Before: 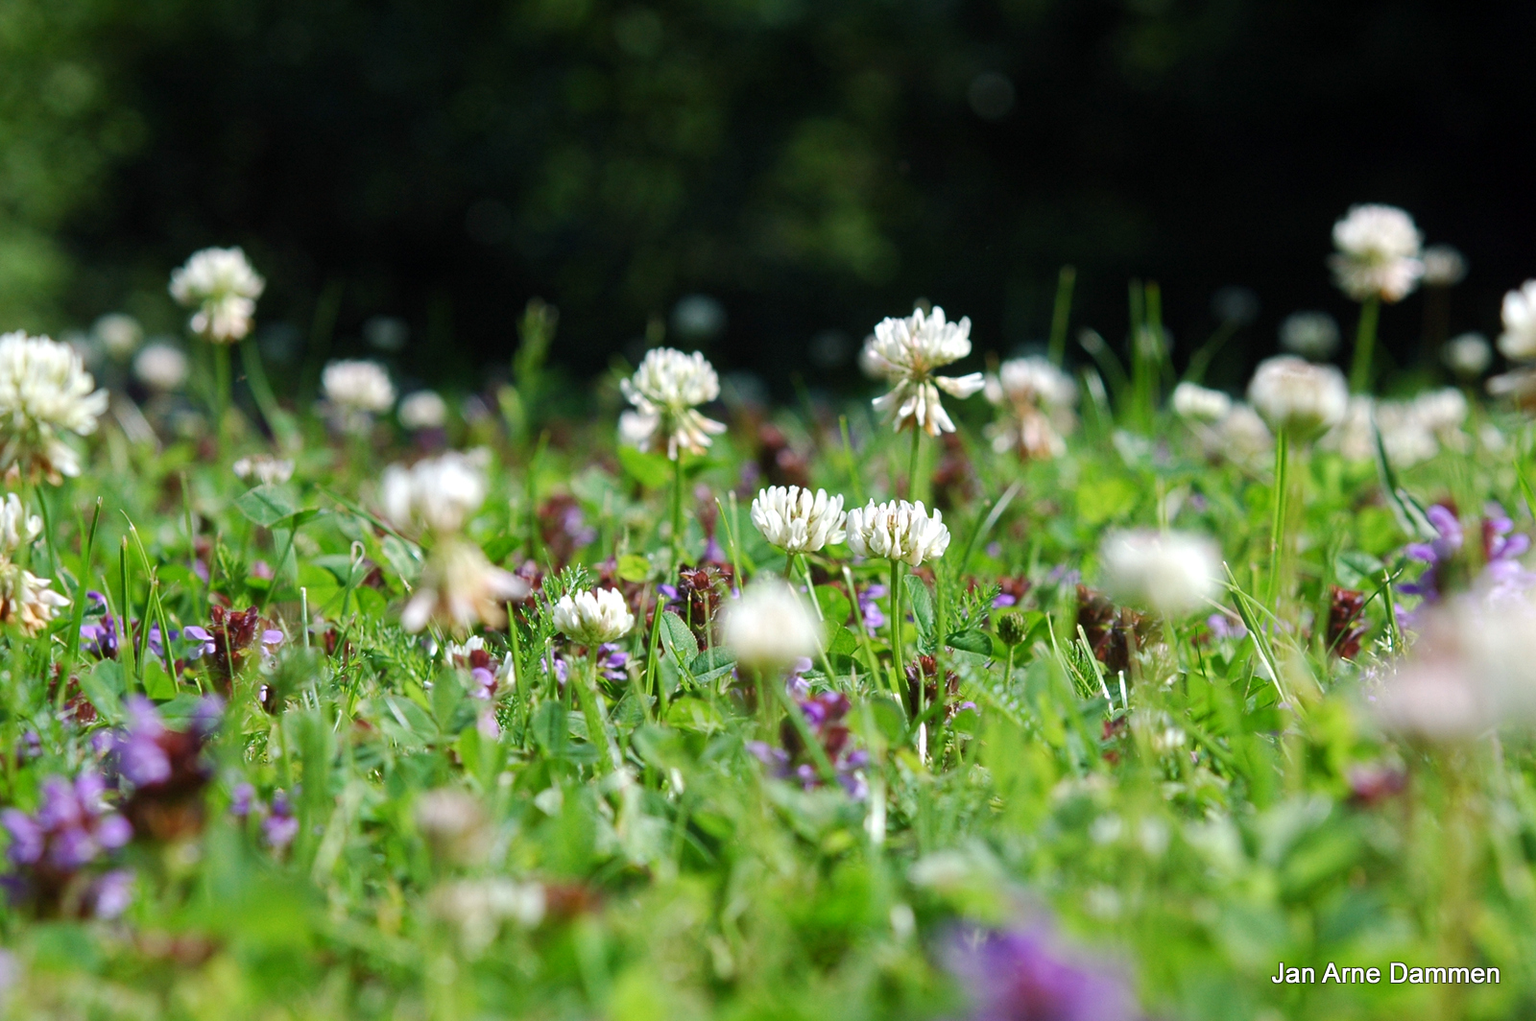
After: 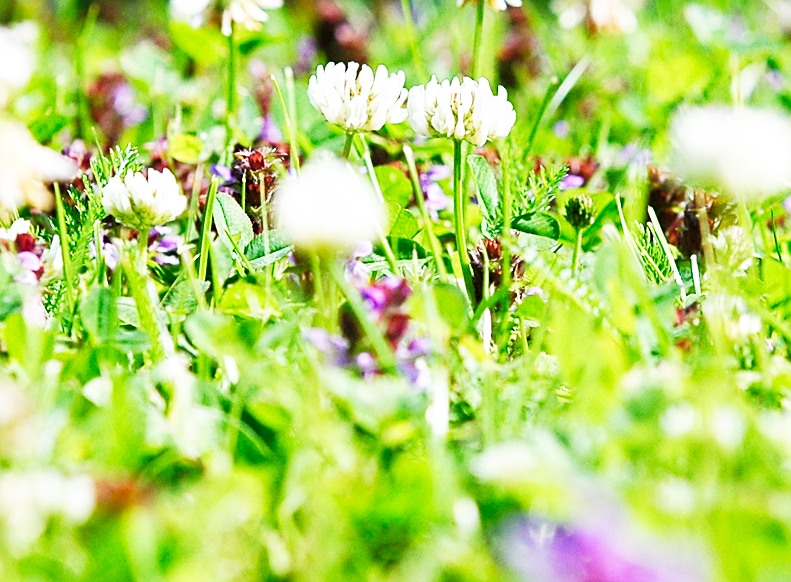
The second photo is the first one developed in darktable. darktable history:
crop: left 29.672%, top 41.786%, right 20.851%, bottom 3.487%
base curve: curves: ch0 [(0, 0) (0.007, 0.004) (0.027, 0.03) (0.046, 0.07) (0.207, 0.54) (0.442, 0.872) (0.673, 0.972) (1, 1)], preserve colors none
sharpen: on, module defaults
